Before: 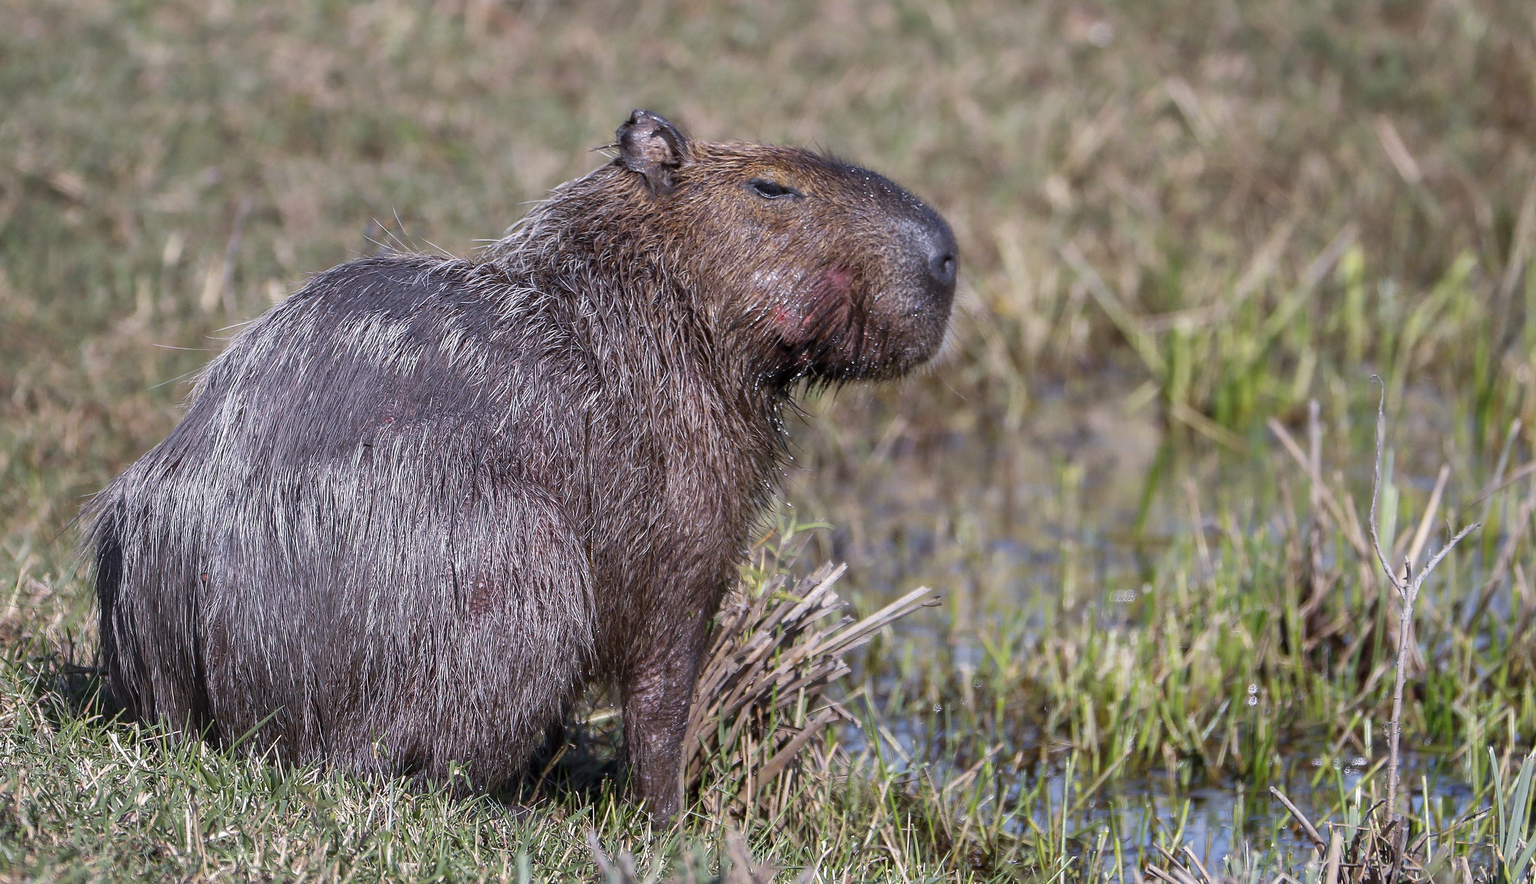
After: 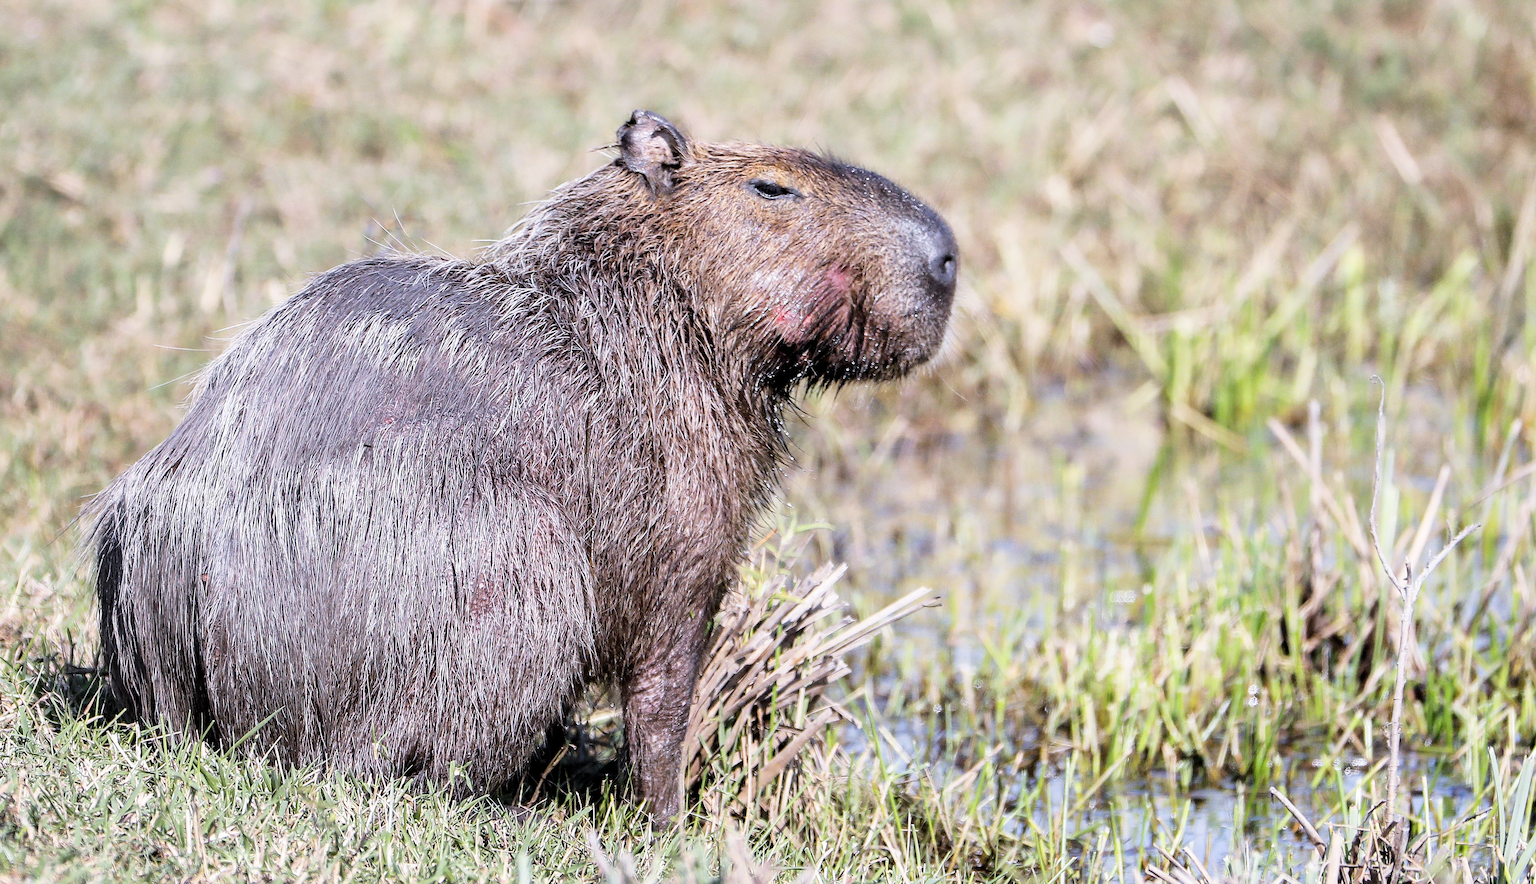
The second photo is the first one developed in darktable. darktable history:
filmic rgb: black relative exposure -5 EV, hardness 2.88, contrast 1.3, highlights saturation mix -30%
exposure: black level correction 0.001, exposure 1.3 EV, compensate highlight preservation false
